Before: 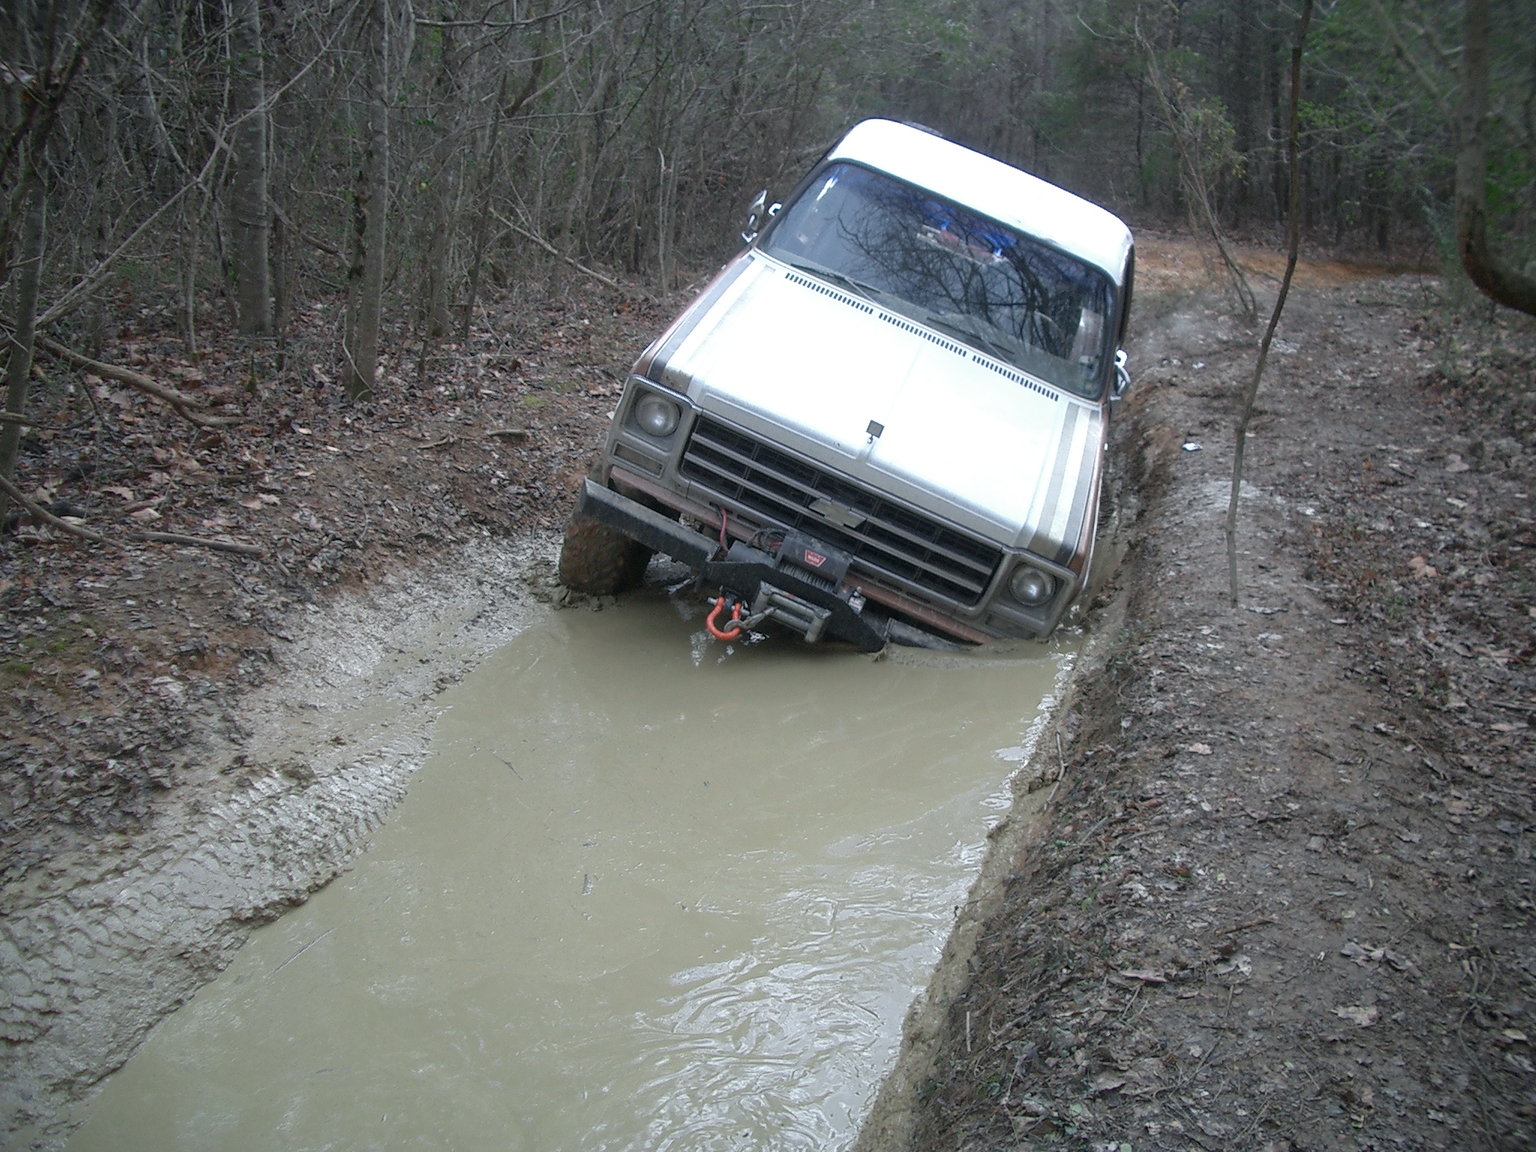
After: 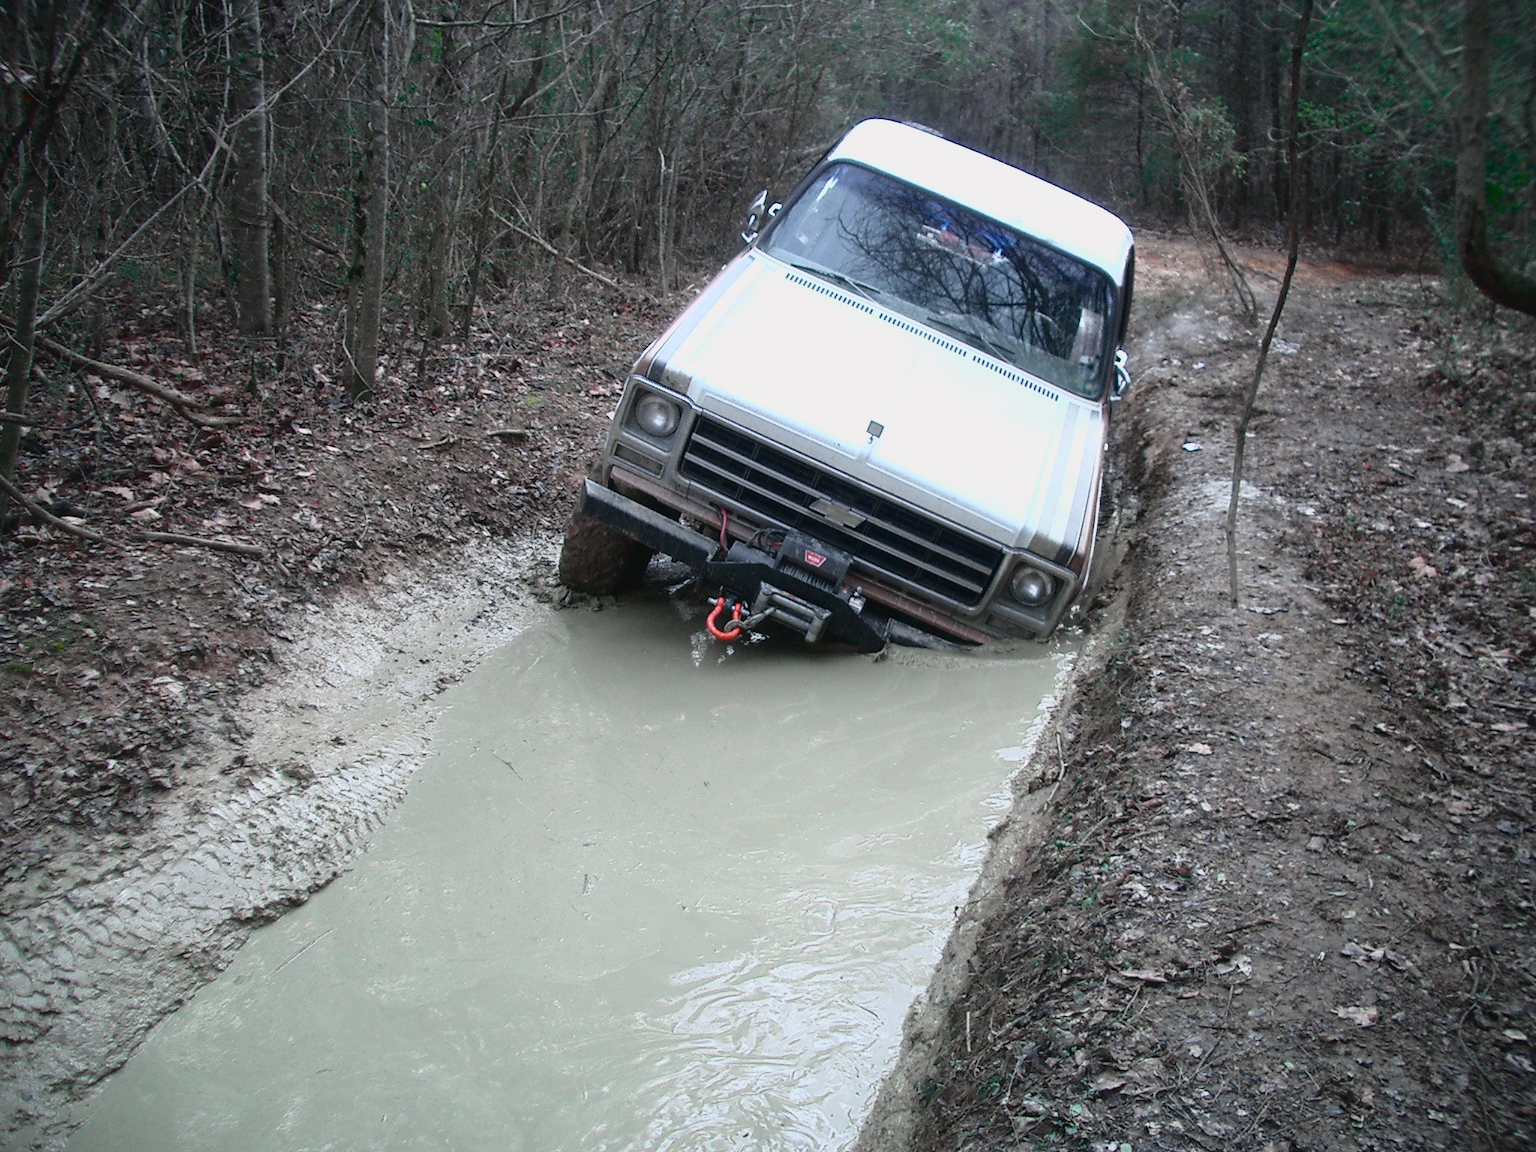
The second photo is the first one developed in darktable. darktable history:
tone curve: curves: ch0 [(0, 0.023) (0.132, 0.075) (0.256, 0.2) (0.463, 0.494) (0.699, 0.816) (0.813, 0.898) (1, 0.943)]; ch1 [(0, 0) (0.32, 0.306) (0.441, 0.41) (0.476, 0.466) (0.498, 0.5) (0.518, 0.519) (0.546, 0.571) (0.604, 0.651) (0.733, 0.817) (1, 1)]; ch2 [(0, 0) (0.312, 0.313) (0.431, 0.425) (0.483, 0.477) (0.503, 0.503) (0.526, 0.507) (0.564, 0.575) (0.614, 0.695) (0.713, 0.767) (0.985, 0.966)], color space Lab, independent channels
